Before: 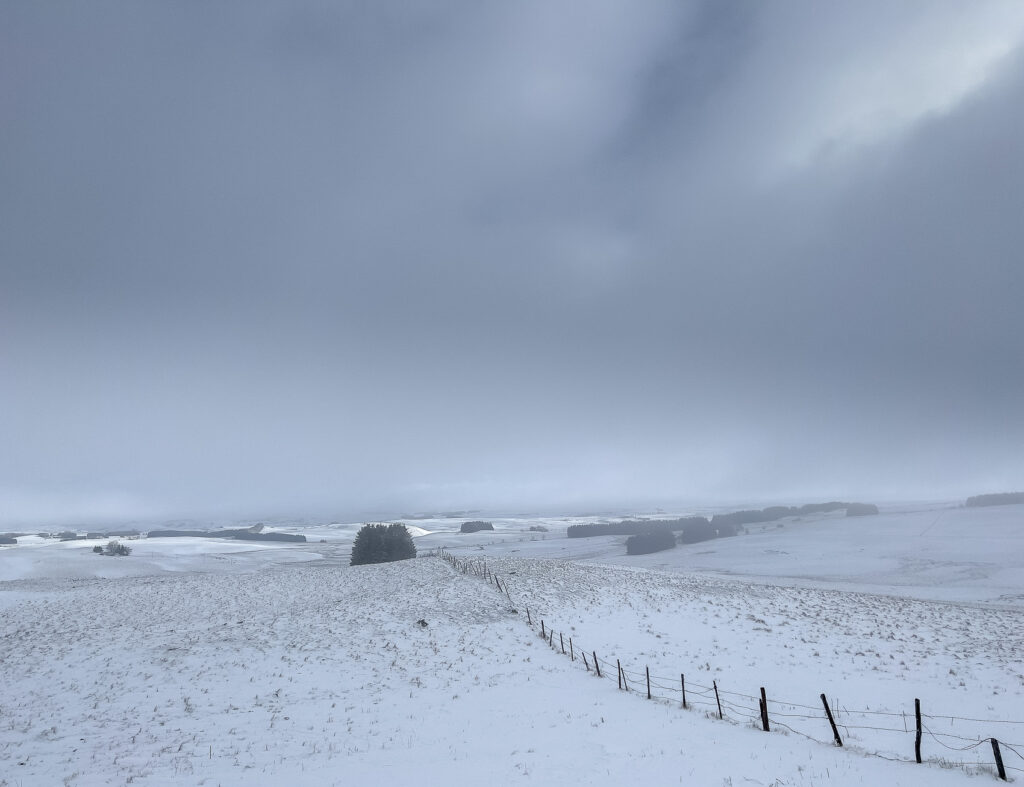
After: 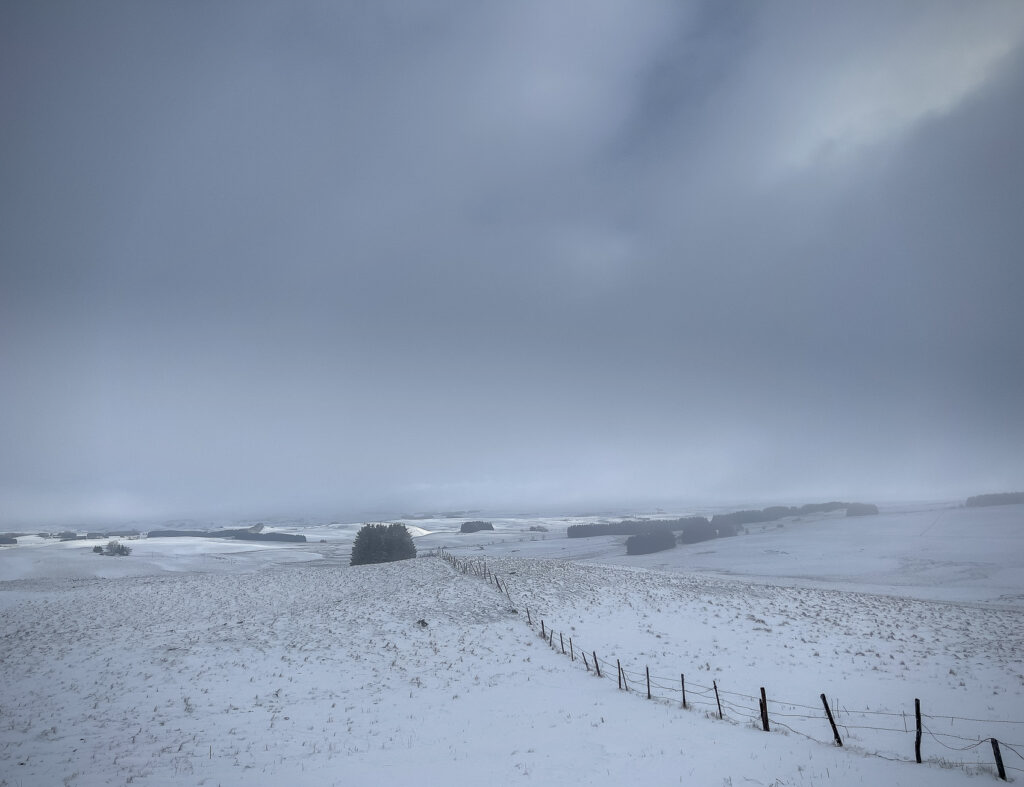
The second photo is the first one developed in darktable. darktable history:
vignetting: saturation 0.037
tone equalizer: edges refinement/feathering 500, mask exposure compensation -1.57 EV, preserve details no
shadows and highlights: shadows 25.89, white point adjustment -3.09, highlights -29.88
